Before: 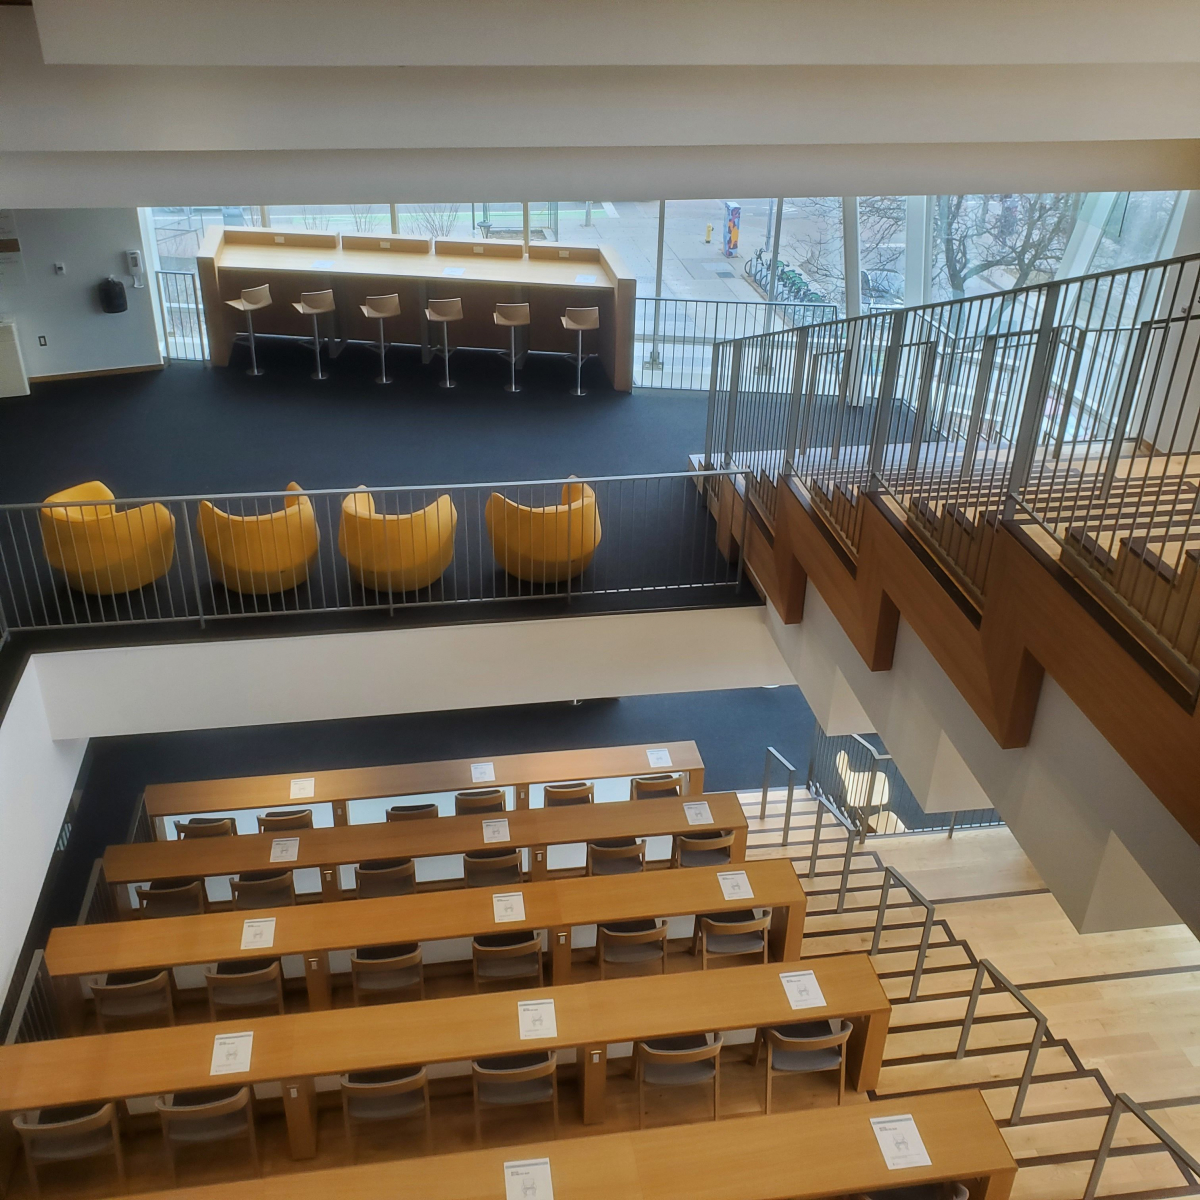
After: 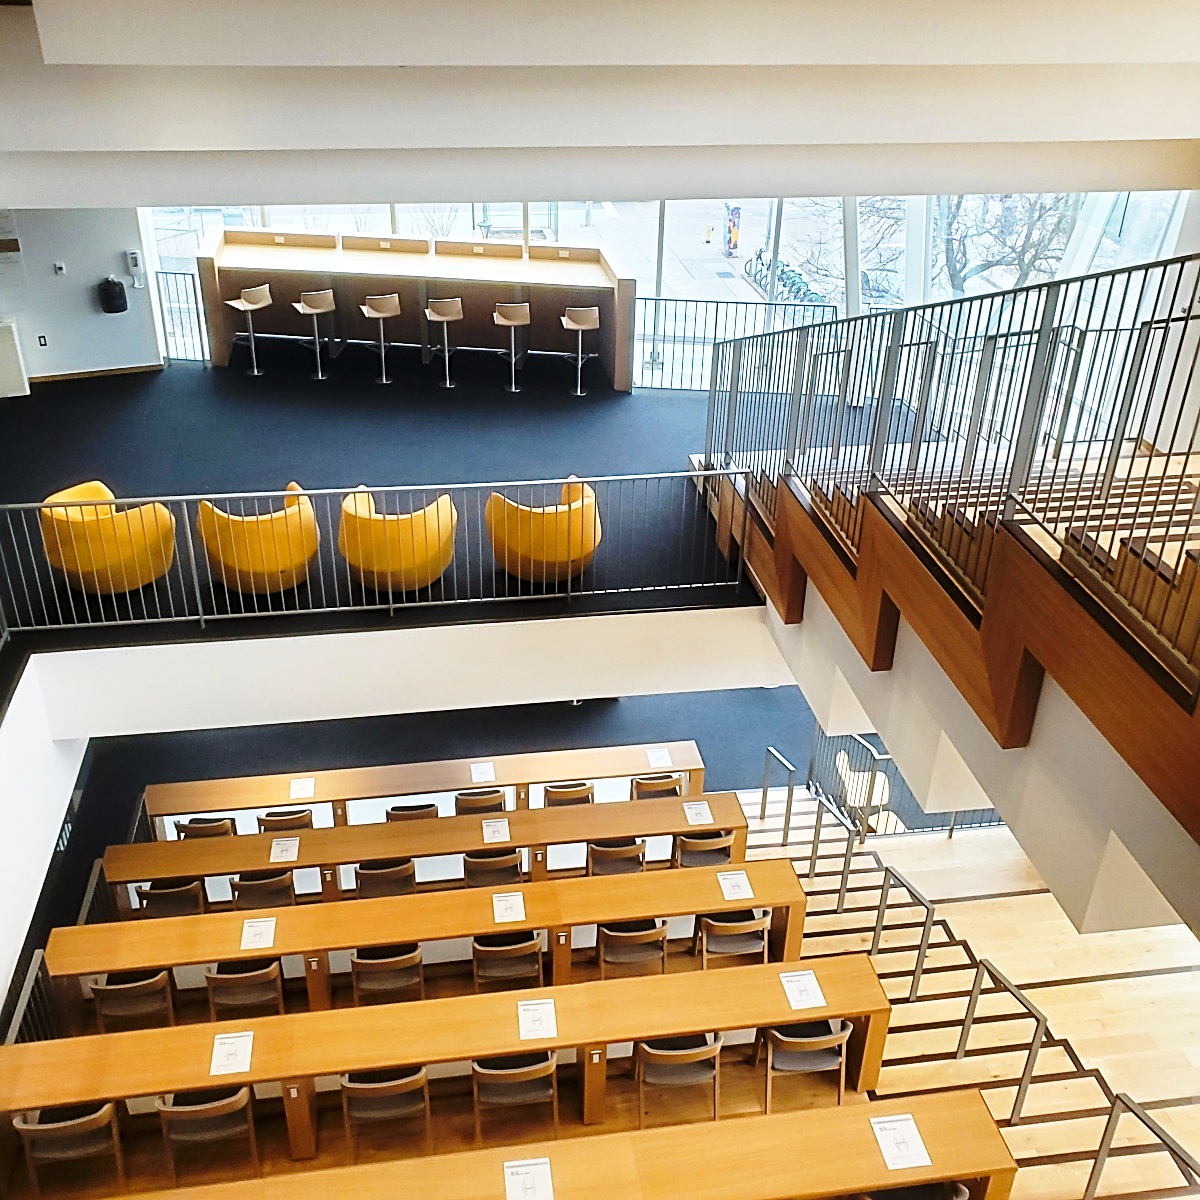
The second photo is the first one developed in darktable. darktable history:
sharpen: radius 3.051, amount 0.772
tone equalizer: -8 EV -0.413 EV, -7 EV -0.414 EV, -6 EV -0.312 EV, -5 EV -0.25 EV, -3 EV 0.246 EV, -2 EV 0.332 EV, -1 EV 0.364 EV, +0 EV 0.388 EV
base curve: curves: ch0 [(0, 0) (0.028, 0.03) (0.121, 0.232) (0.46, 0.748) (0.859, 0.968) (1, 1)], preserve colors none
